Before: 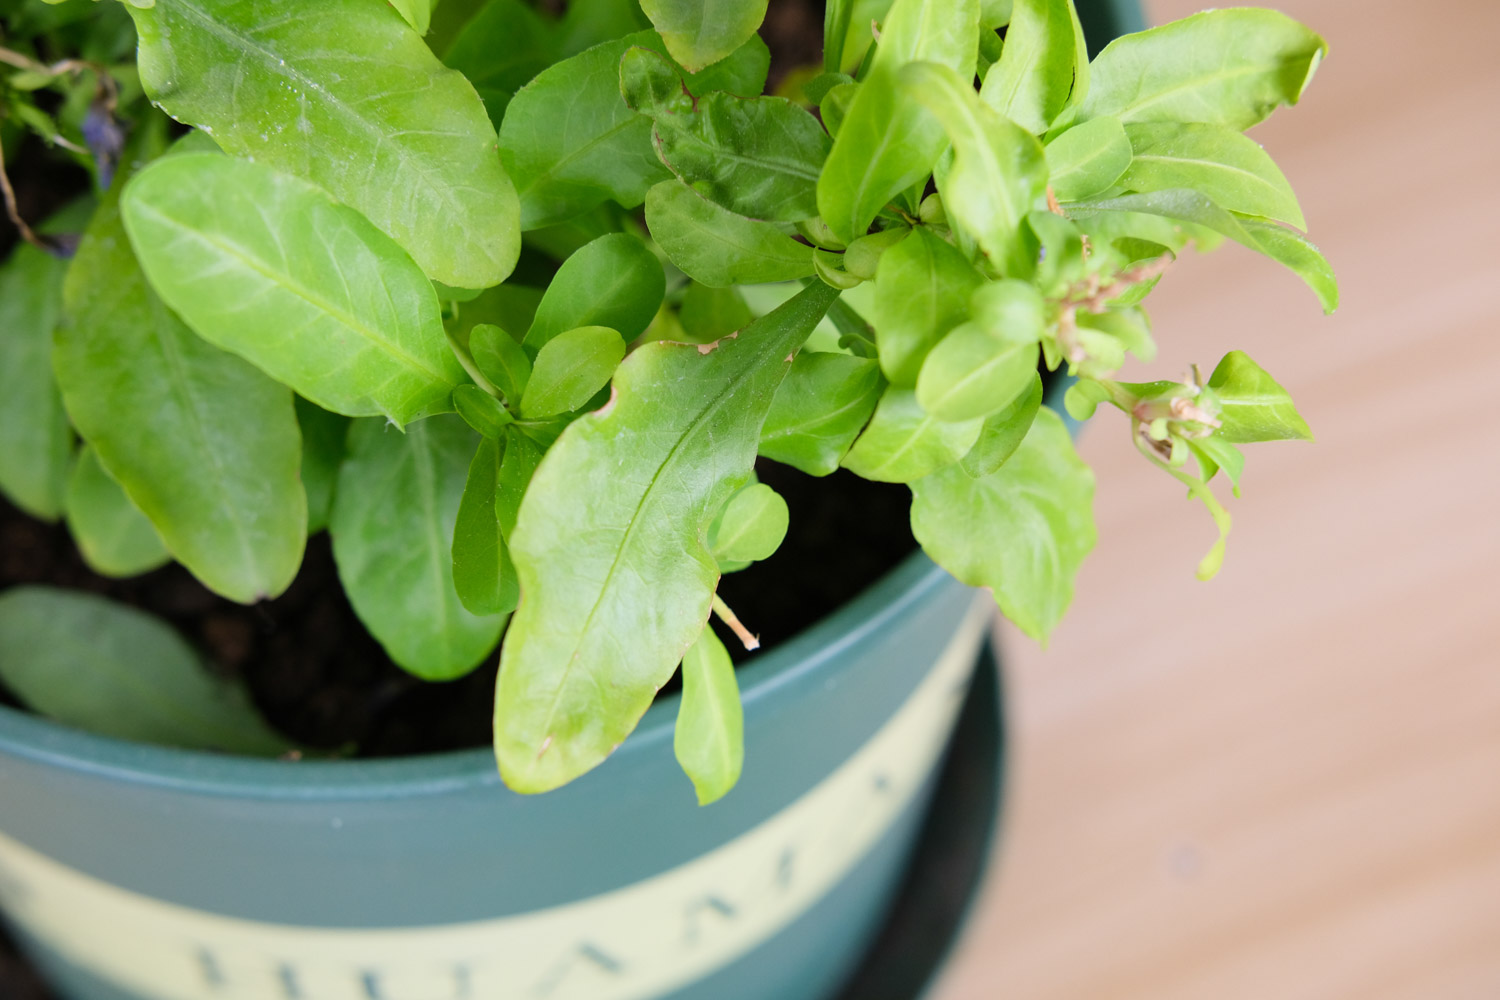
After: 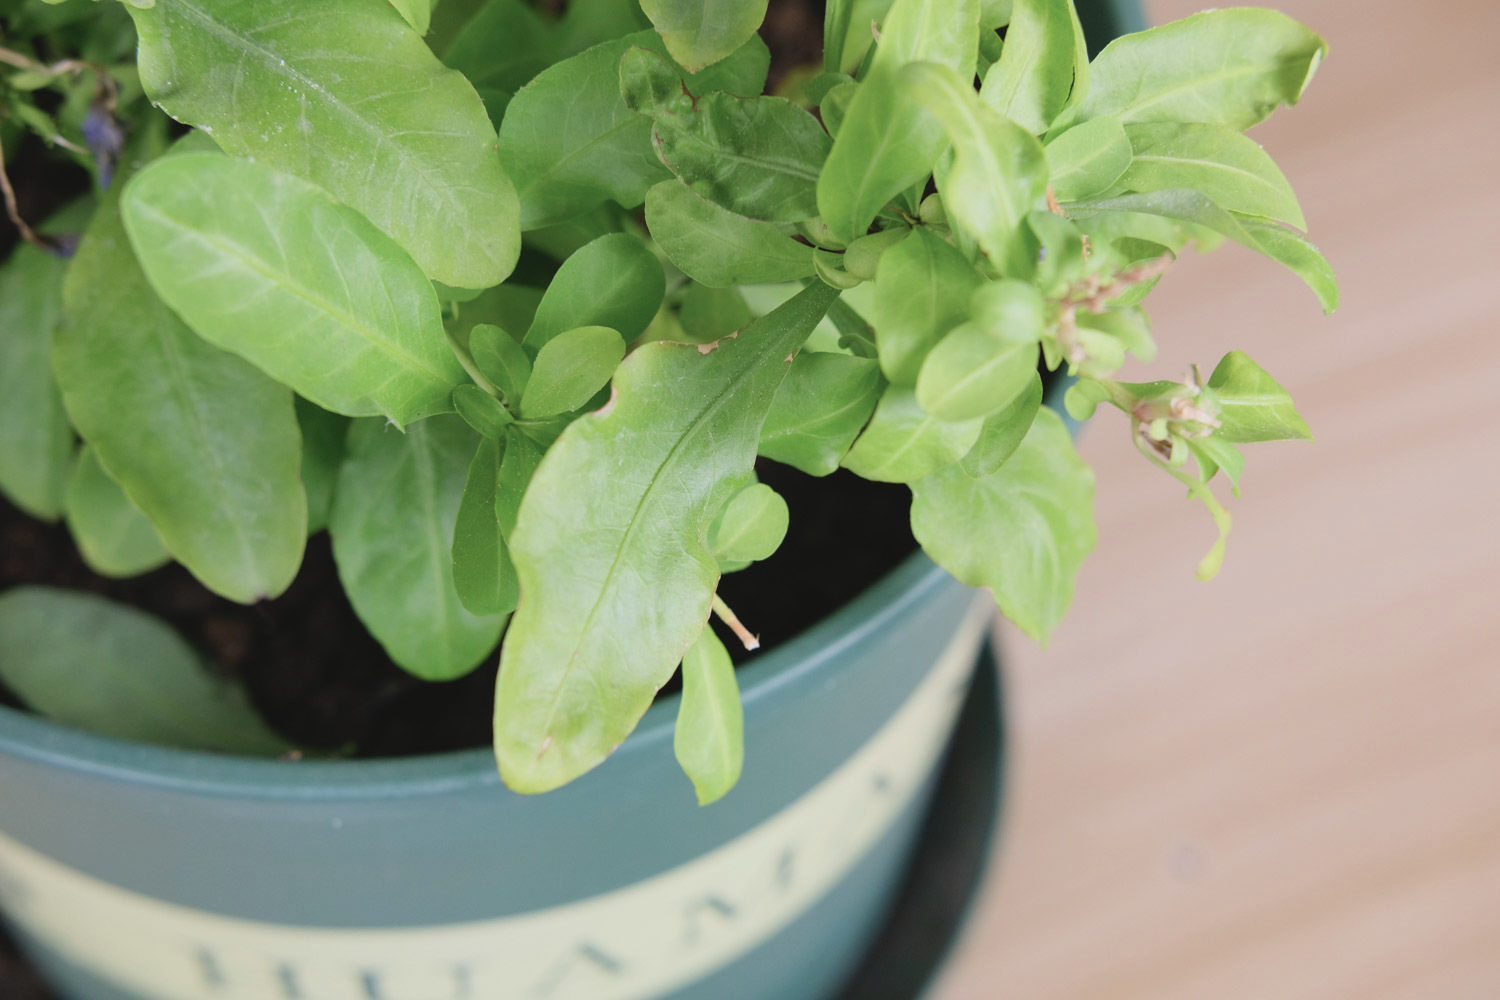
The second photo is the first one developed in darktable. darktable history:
contrast brightness saturation: contrast -0.11
color balance: input saturation 80.07%
